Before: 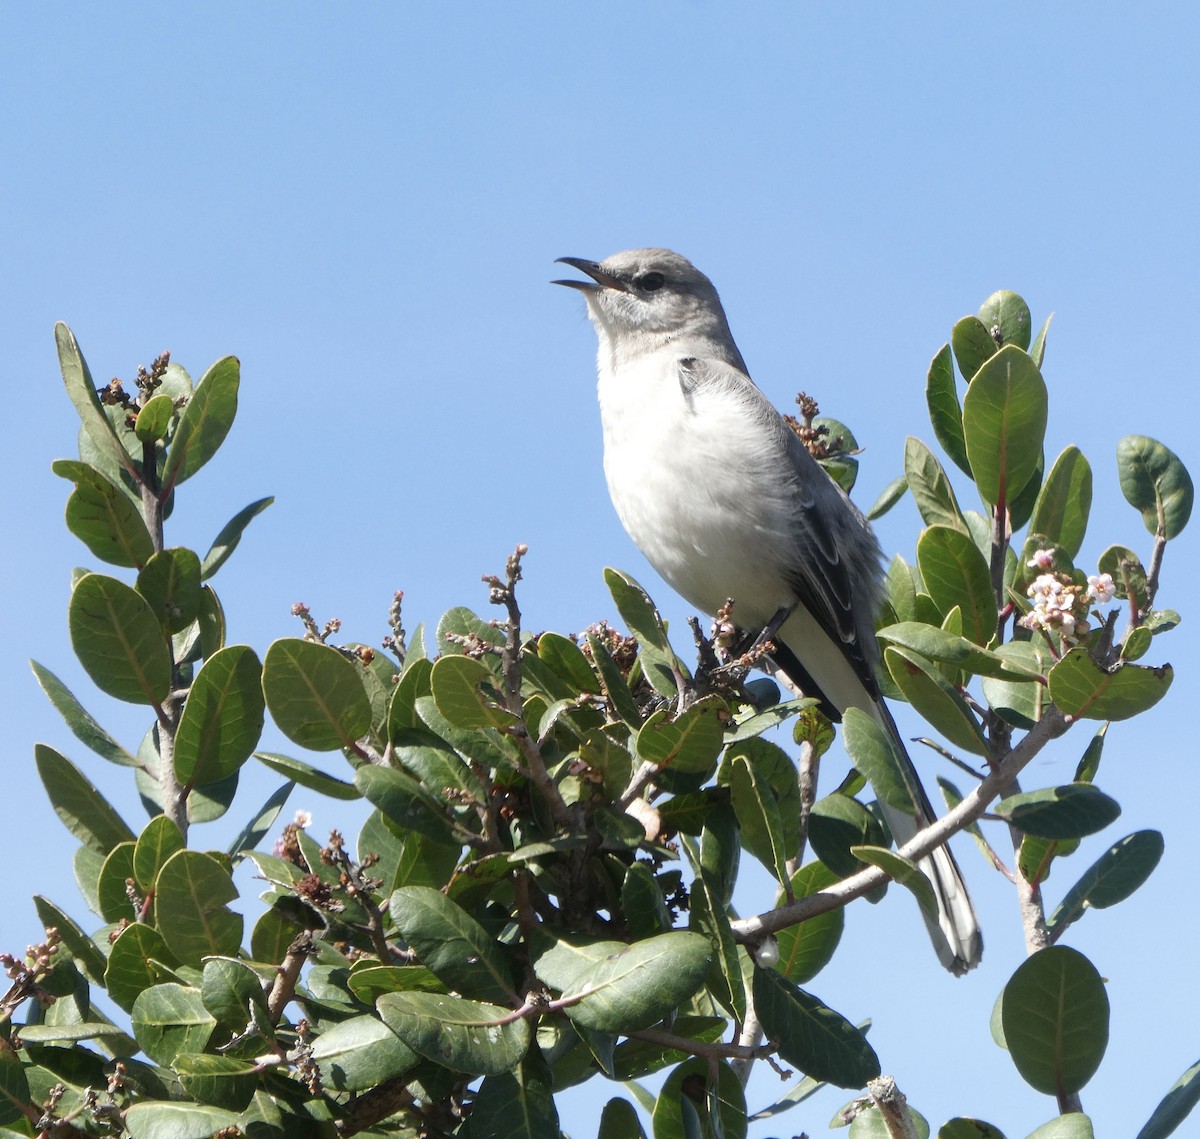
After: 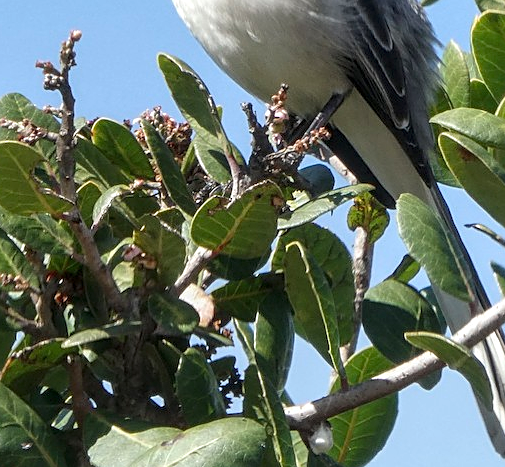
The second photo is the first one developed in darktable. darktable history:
local contrast: detail 130%
sharpen: on, module defaults
crop: left 37.221%, top 45.169%, right 20.63%, bottom 13.777%
